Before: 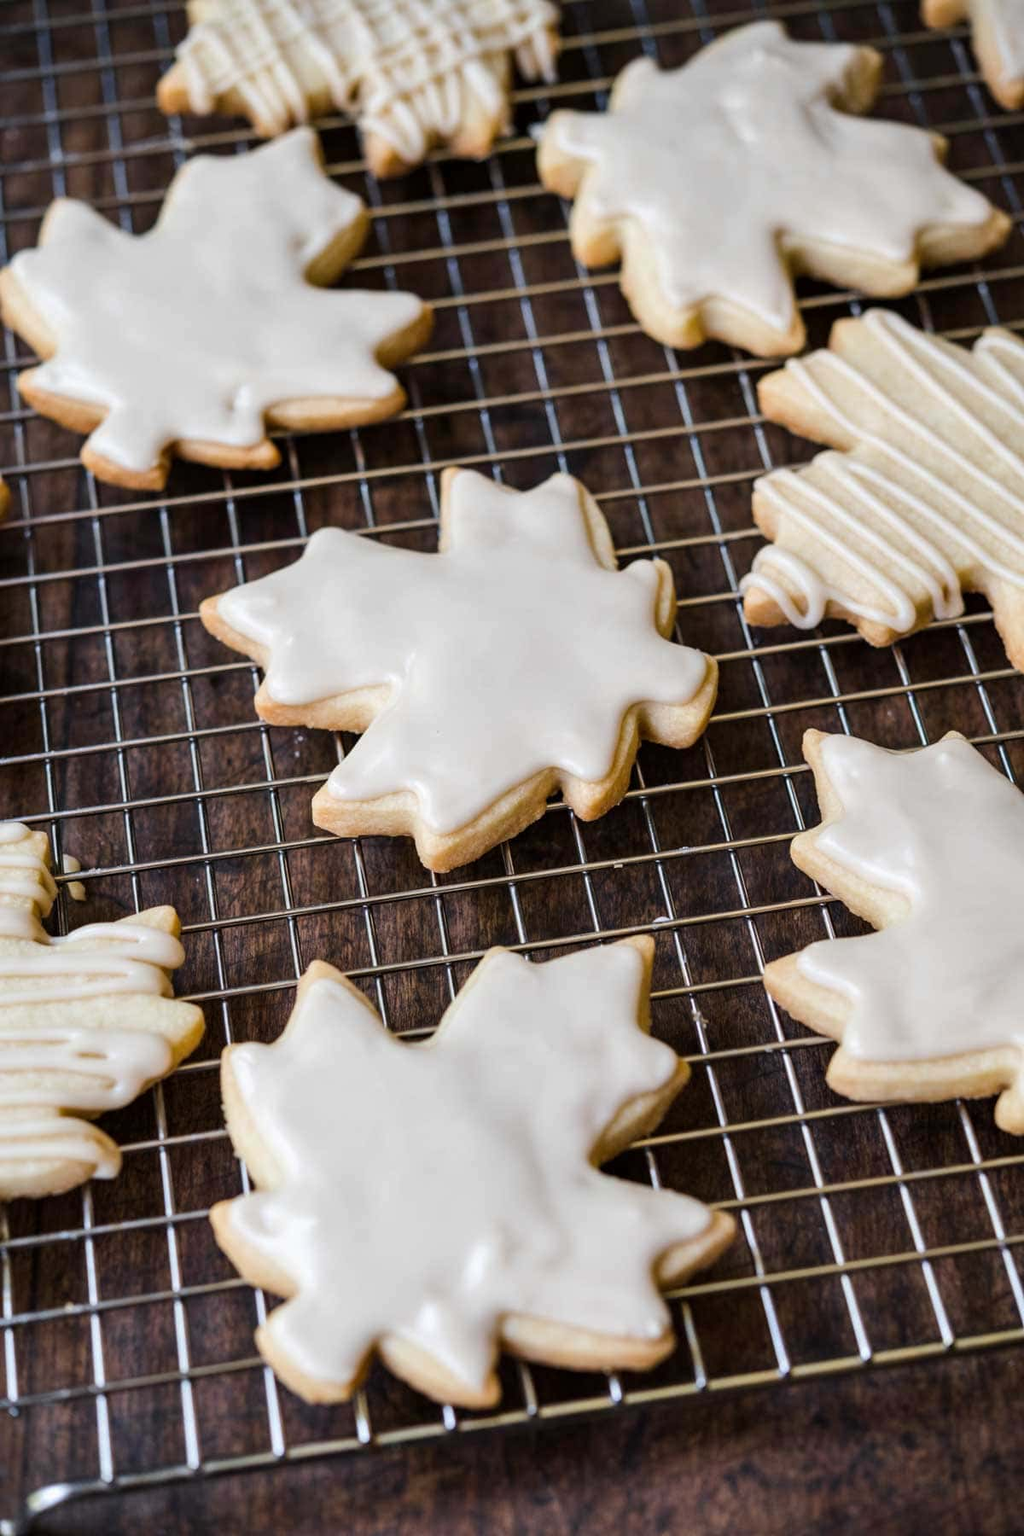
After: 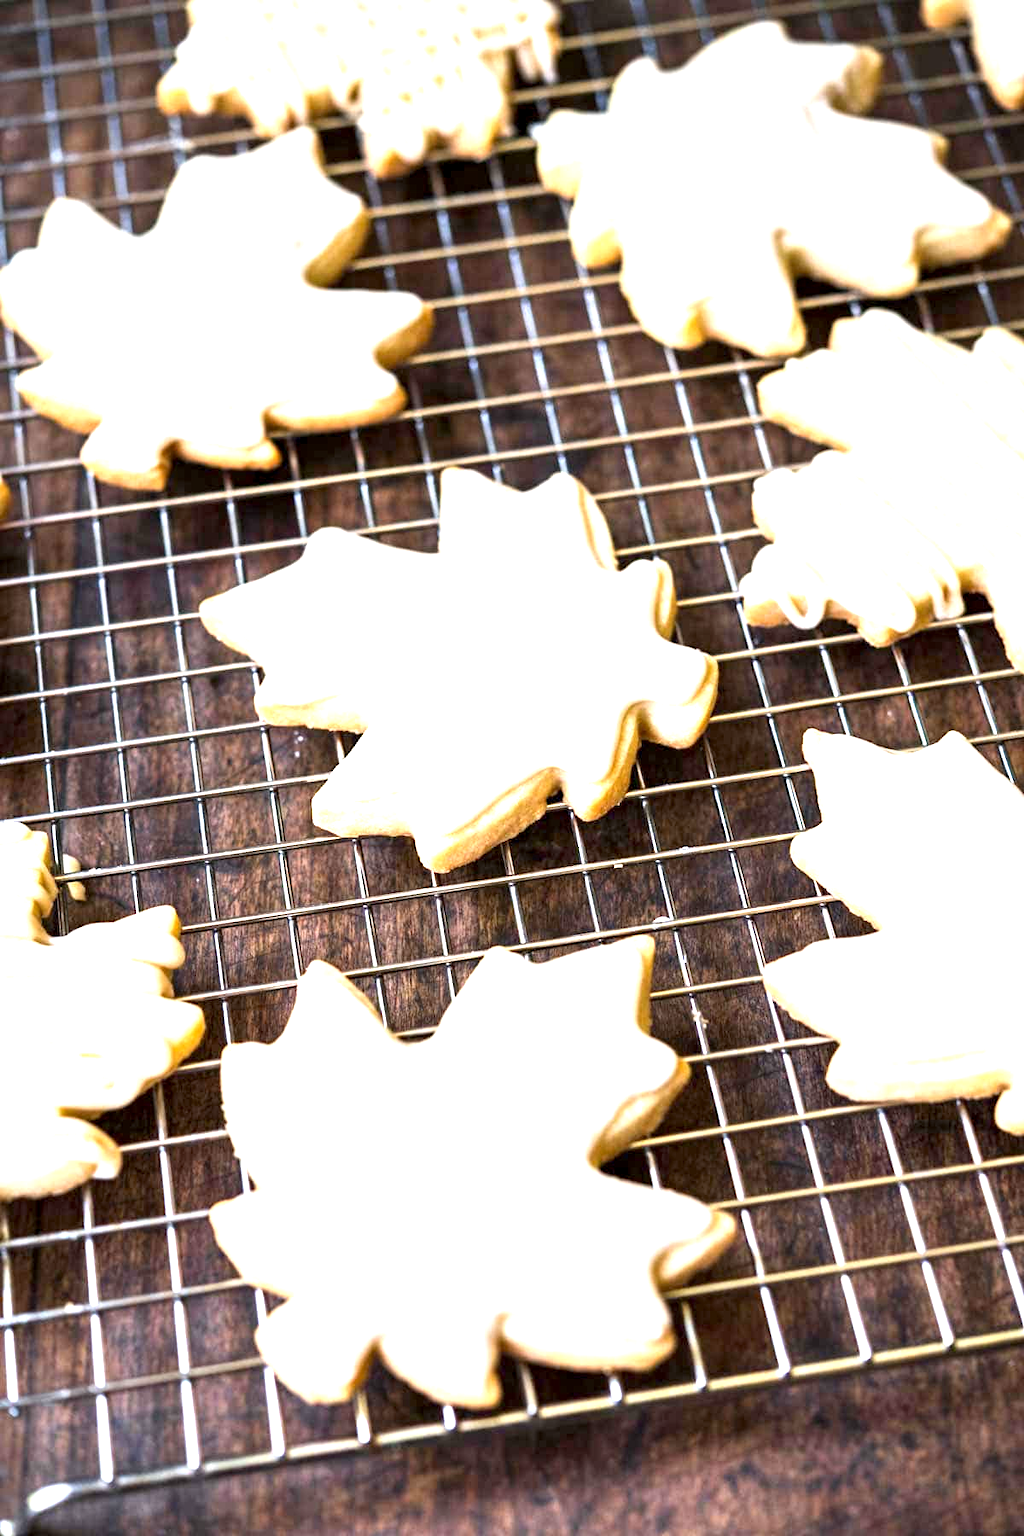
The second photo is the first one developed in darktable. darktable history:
exposure: black level correction 0.001, exposure 1.731 EV, compensate highlight preservation false
